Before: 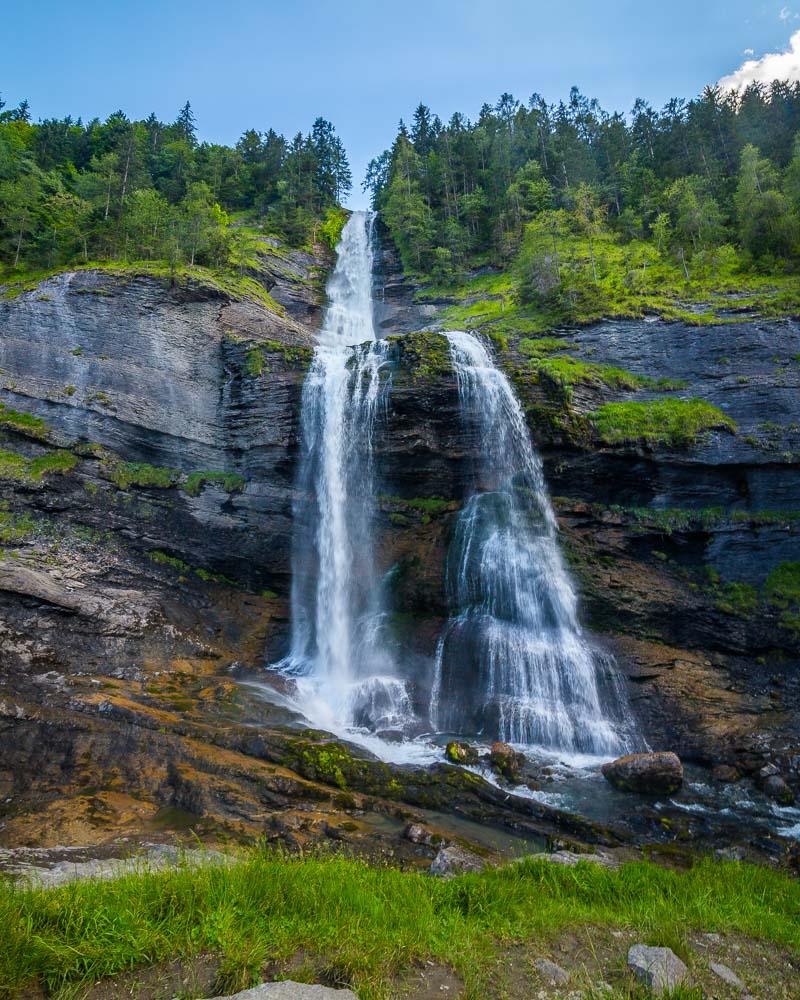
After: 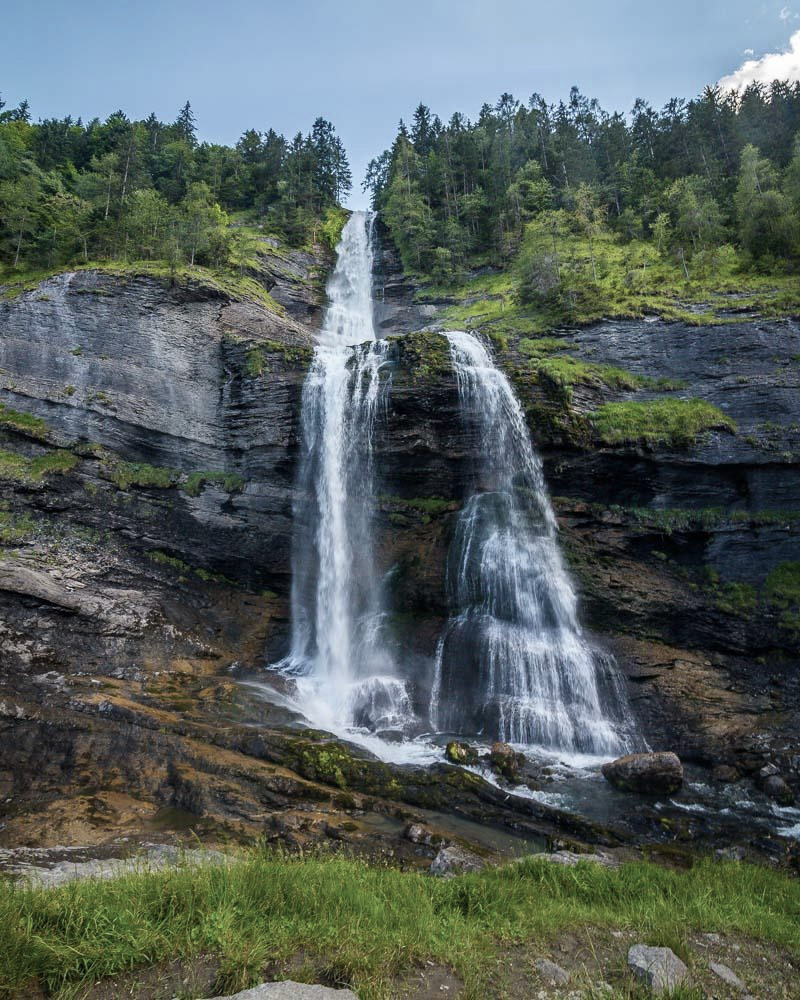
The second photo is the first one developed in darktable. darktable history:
contrast brightness saturation: contrast 0.095, saturation -0.376
